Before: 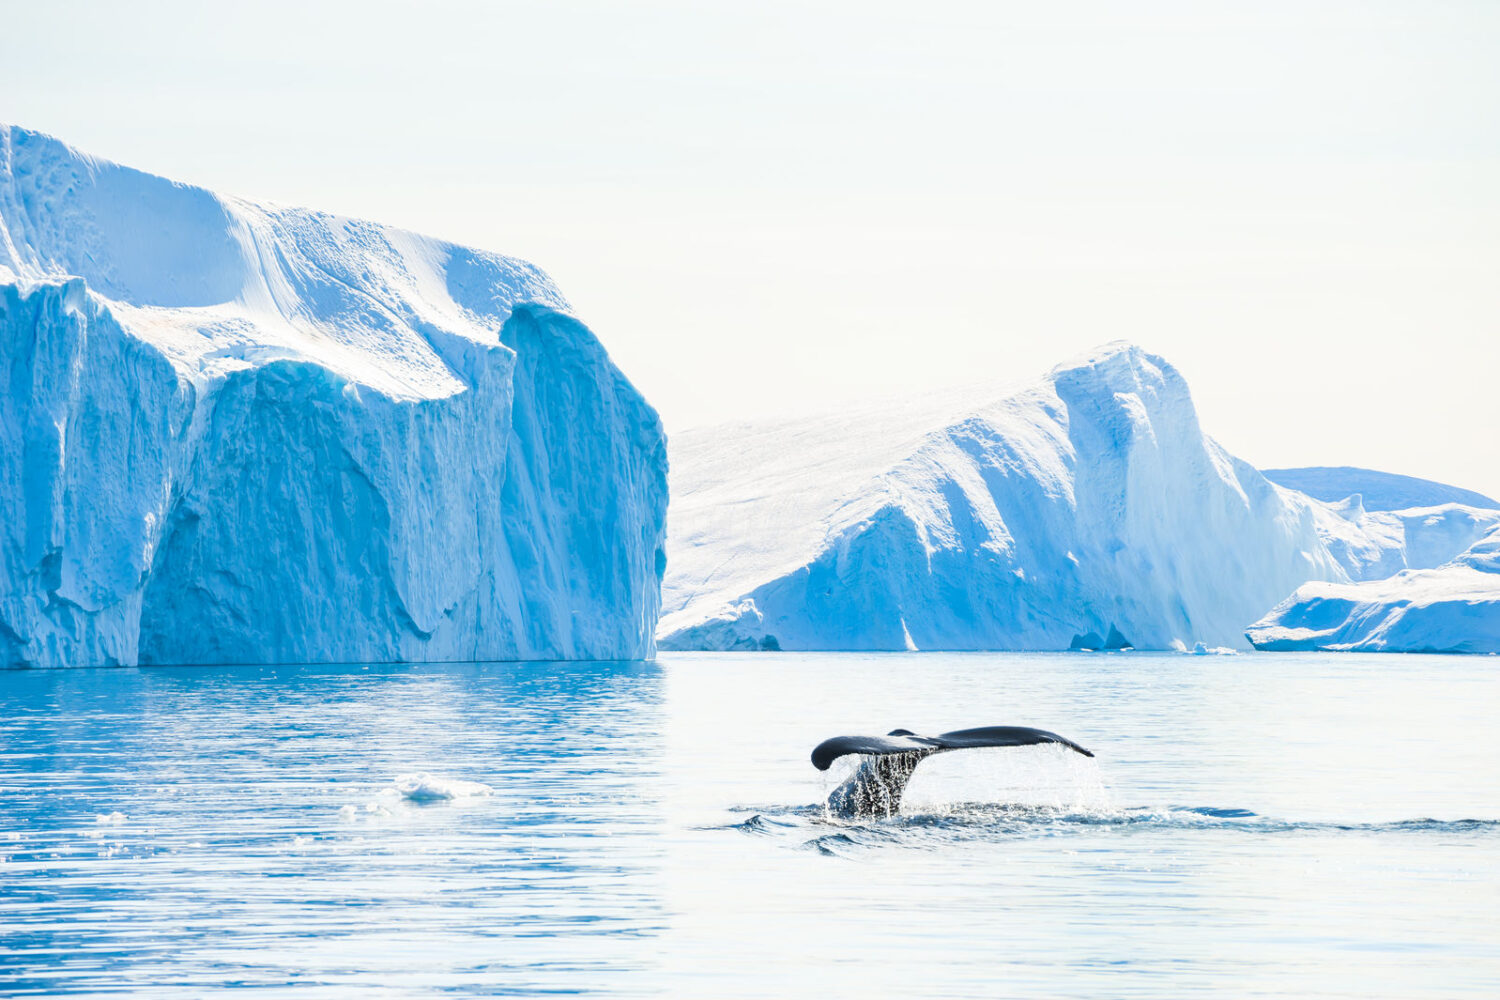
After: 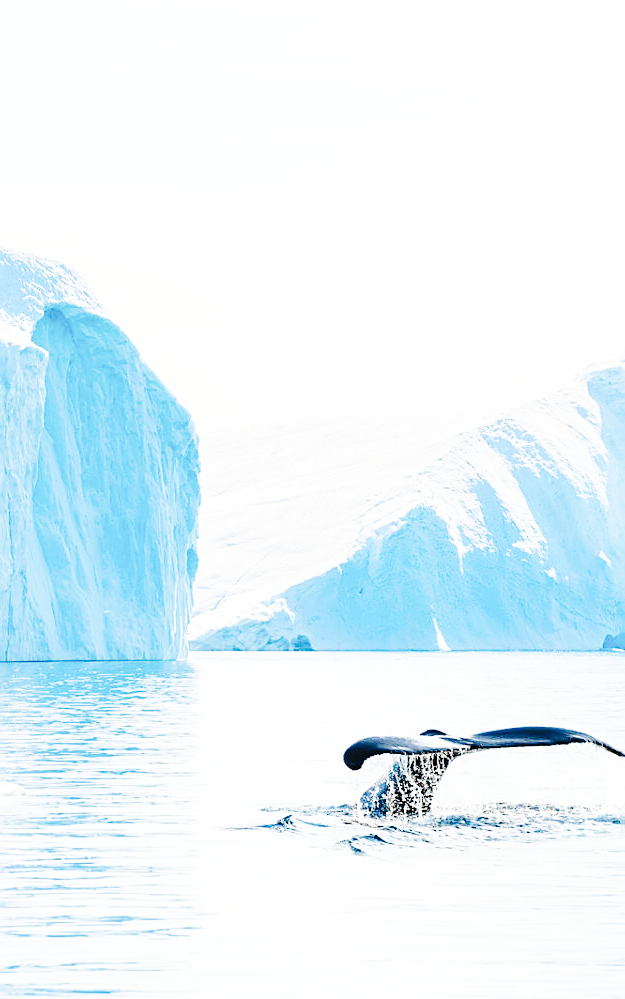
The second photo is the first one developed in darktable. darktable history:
tone curve: curves: ch0 [(0, 0) (0.003, 0.001) (0.011, 0.006) (0.025, 0.012) (0.044, 0.018) (0.069, 0.025) (0.1, 0.045) (0.136, 0.074) (0.177, 0.124) (0.224, 0.196) (0.277, 0.289) (0.335, 0.396) (0.399, 0.495) (0.468, 0.585) (0.543, 0.663) (0.623, 0.728) (0.709, 0.808) (0.801, 0.87) (0.898, 0.932) (1, 1)], preserve colors none
crop: left 31.229%, right 27.105%
sharpen: amount 0.575
base curve: curves: ch0 [(0, 0) (0.028, 0.03) (0.121, 0.232) (0.46, 0.748) (0.859, 0.968) (1, 1)], preserve colors none
